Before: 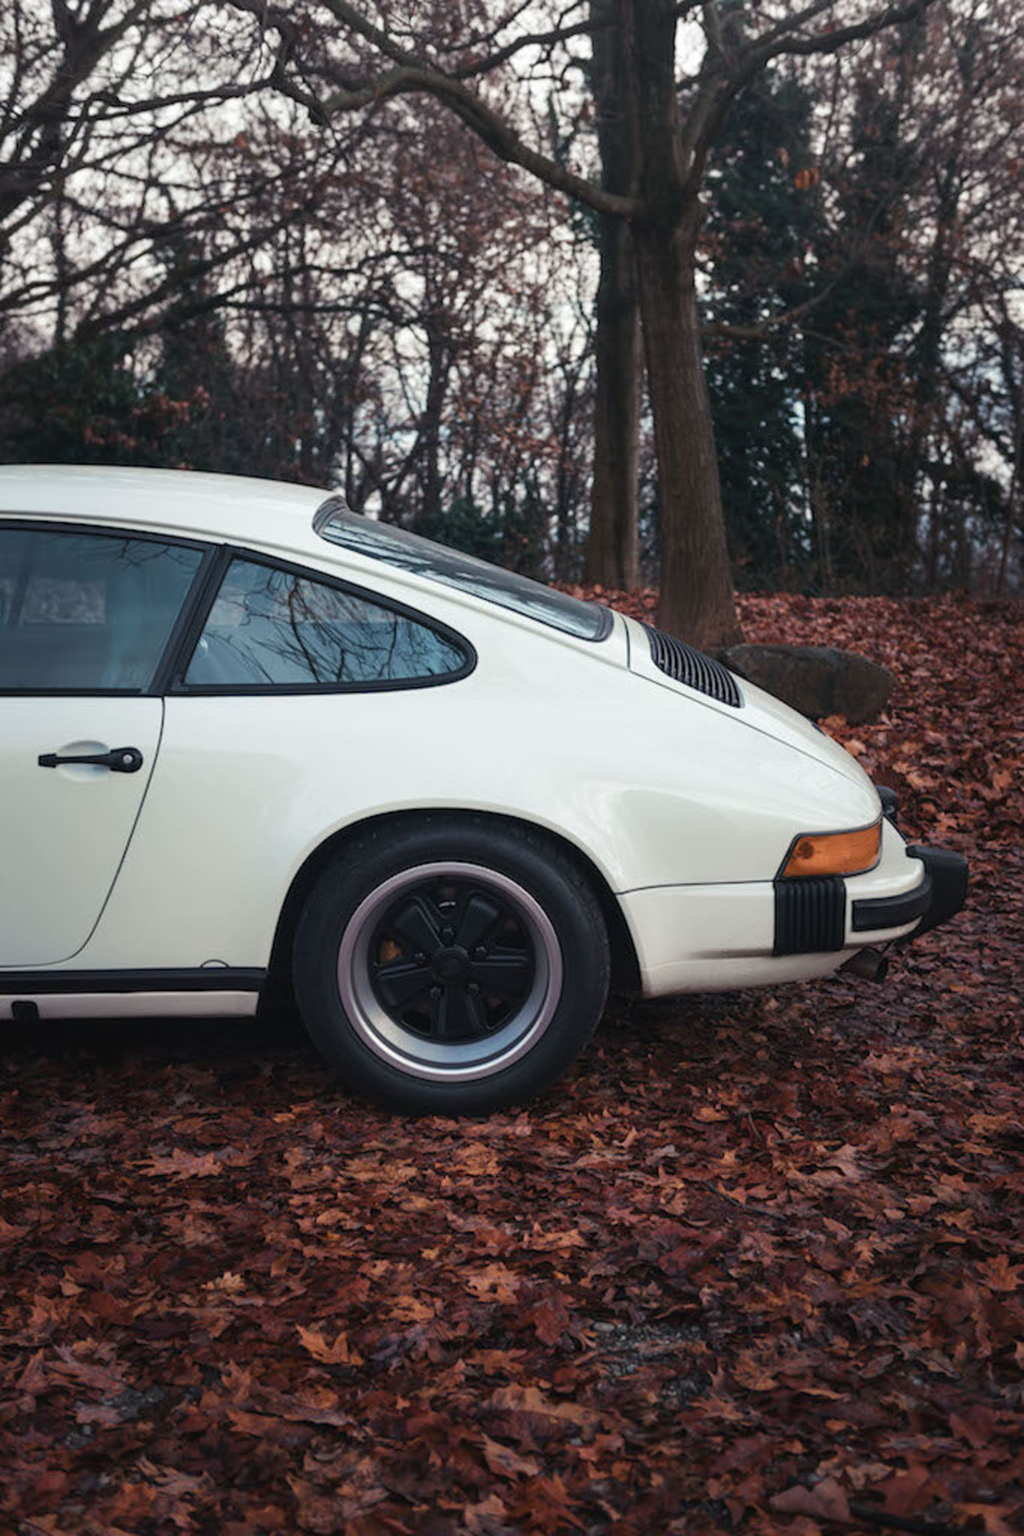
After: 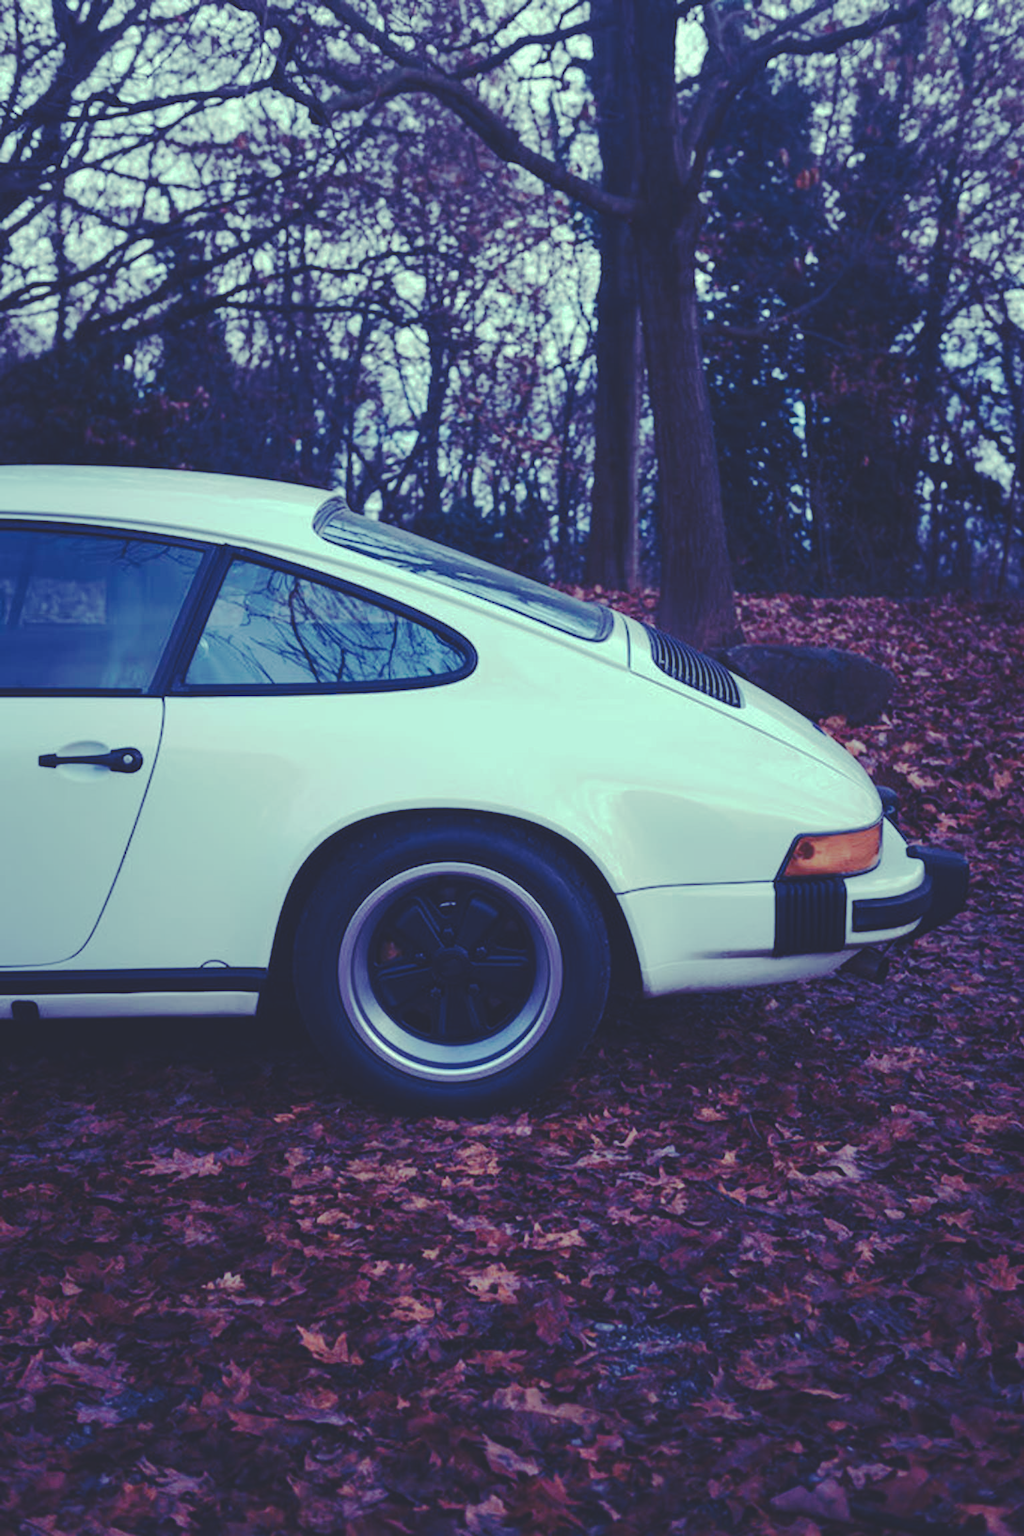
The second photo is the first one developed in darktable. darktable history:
tone curve: curves: ch0 [(0, 0) (0.003, 0.089) (0.011, 0.089) (0.025, 0.088) (0.044, 0.089) (0.069, 0.094) (0.1, 0.108) (0.136, 0.119) (0.177, 0.147) (0.224, 0.204) (0.277, 0.28) (0.335, 0.389) (0.399, 0.486) (0.468, 0.588) (0.543, 0.647) (0.623, 0.705) (0.709, 0.759) (0.801, 0.815) (0.898, 0.873) (1, 1)], preserve colors none
color correction: highlights a* -4.28, highlights b* 6.53
rgb curve: curves: ch0 [(0, 0.186) (0.314, 0.284) (0.576, 0.466) (0.805, 0.691) (0.936, 0.886)]; ch1 [(0, 0.186) (0.314, 0.284) (0.581, 0.534) (0.771, 0.746) (0.936, 0.958)]; ch2 [(0, 0.216) (0.275, 0.39) (1, 1)], mode RGB, independent channels, compensate middle gray true, preserve colors none
